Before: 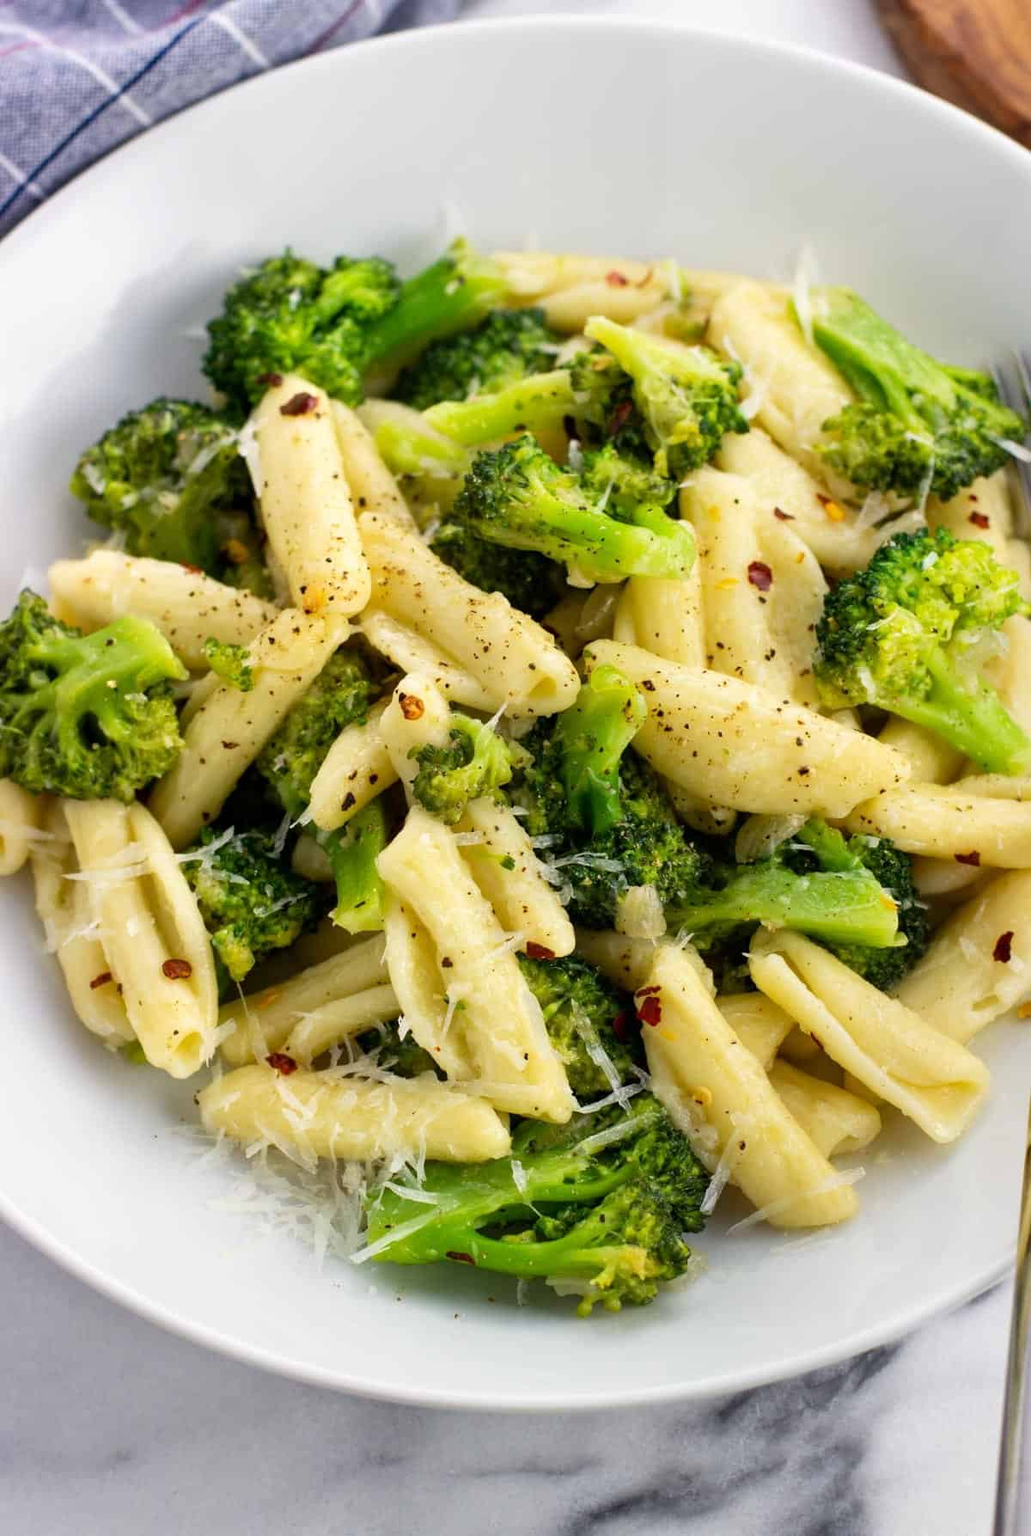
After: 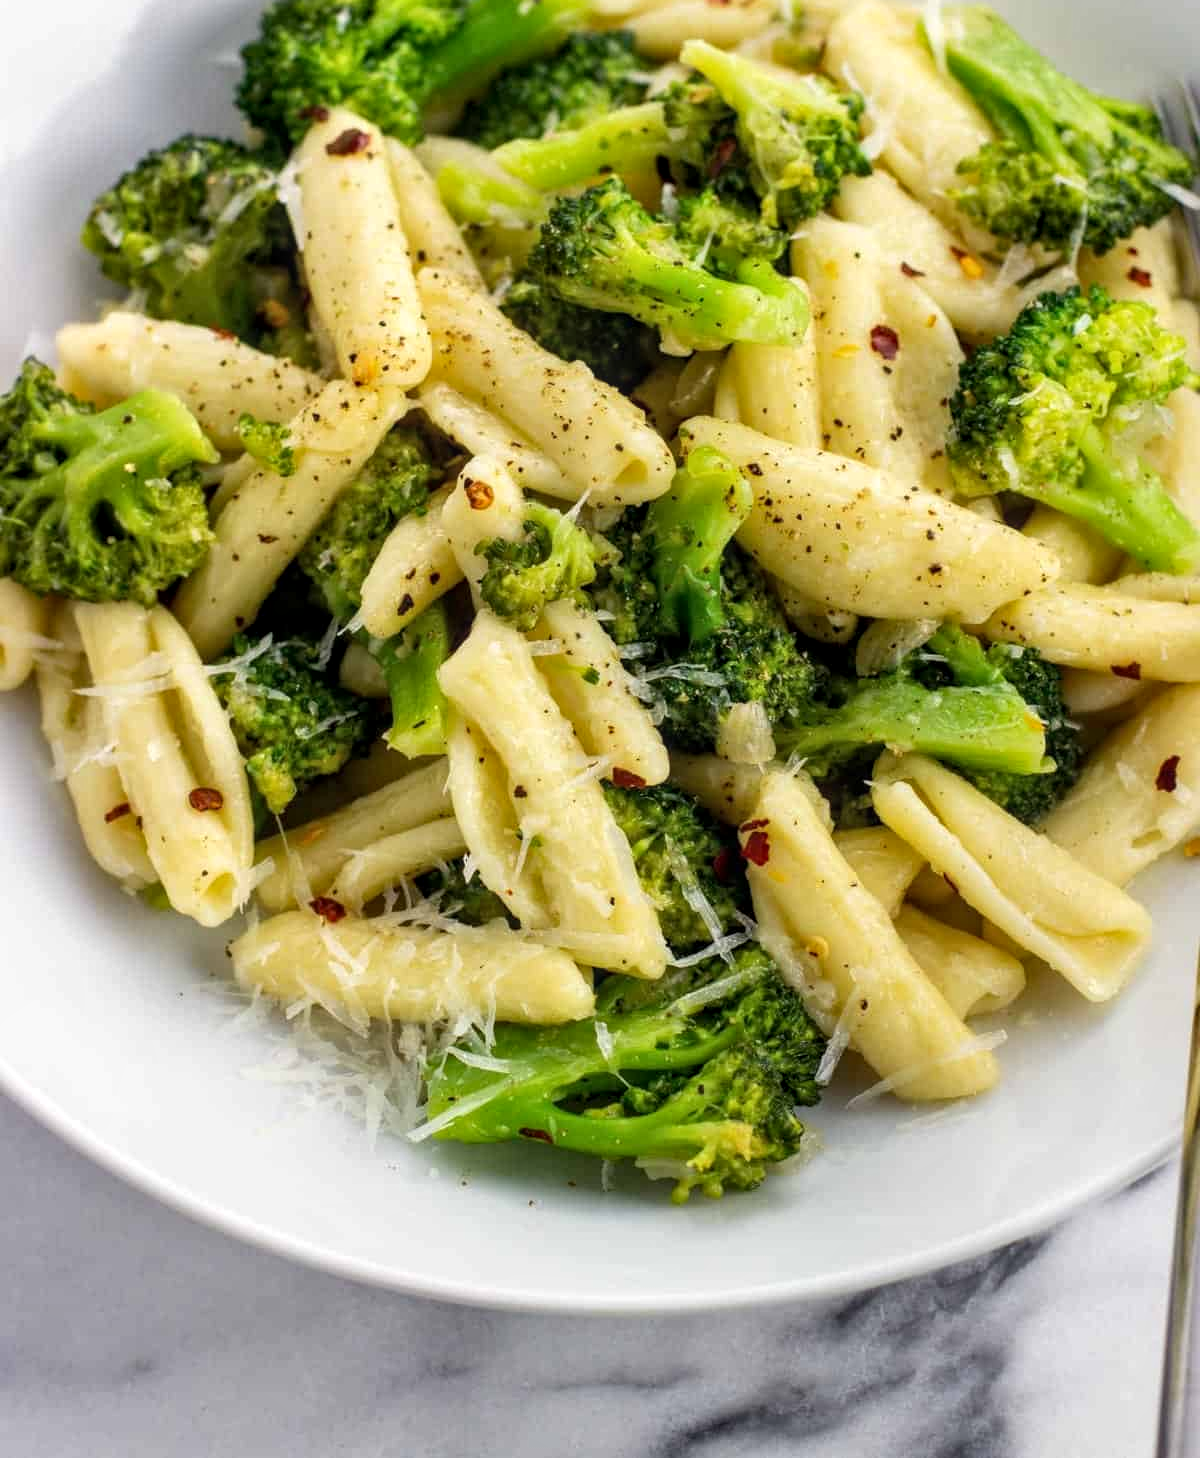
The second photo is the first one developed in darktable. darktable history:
crop and rotate: top 18.359%
local contrast: on, module defaults
